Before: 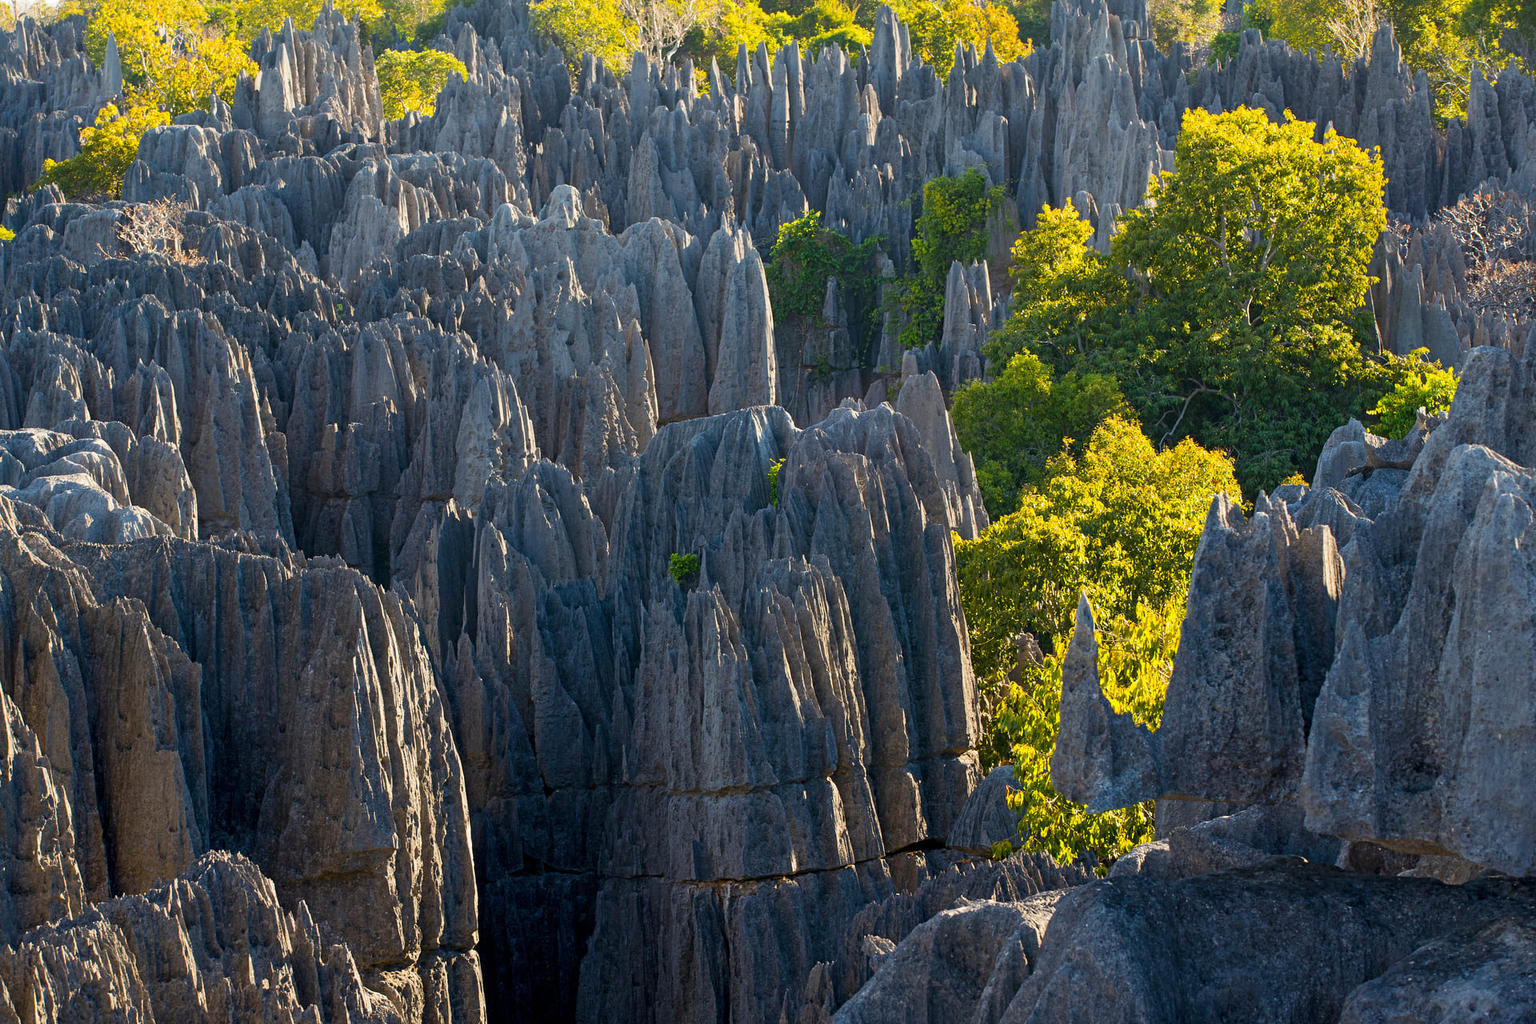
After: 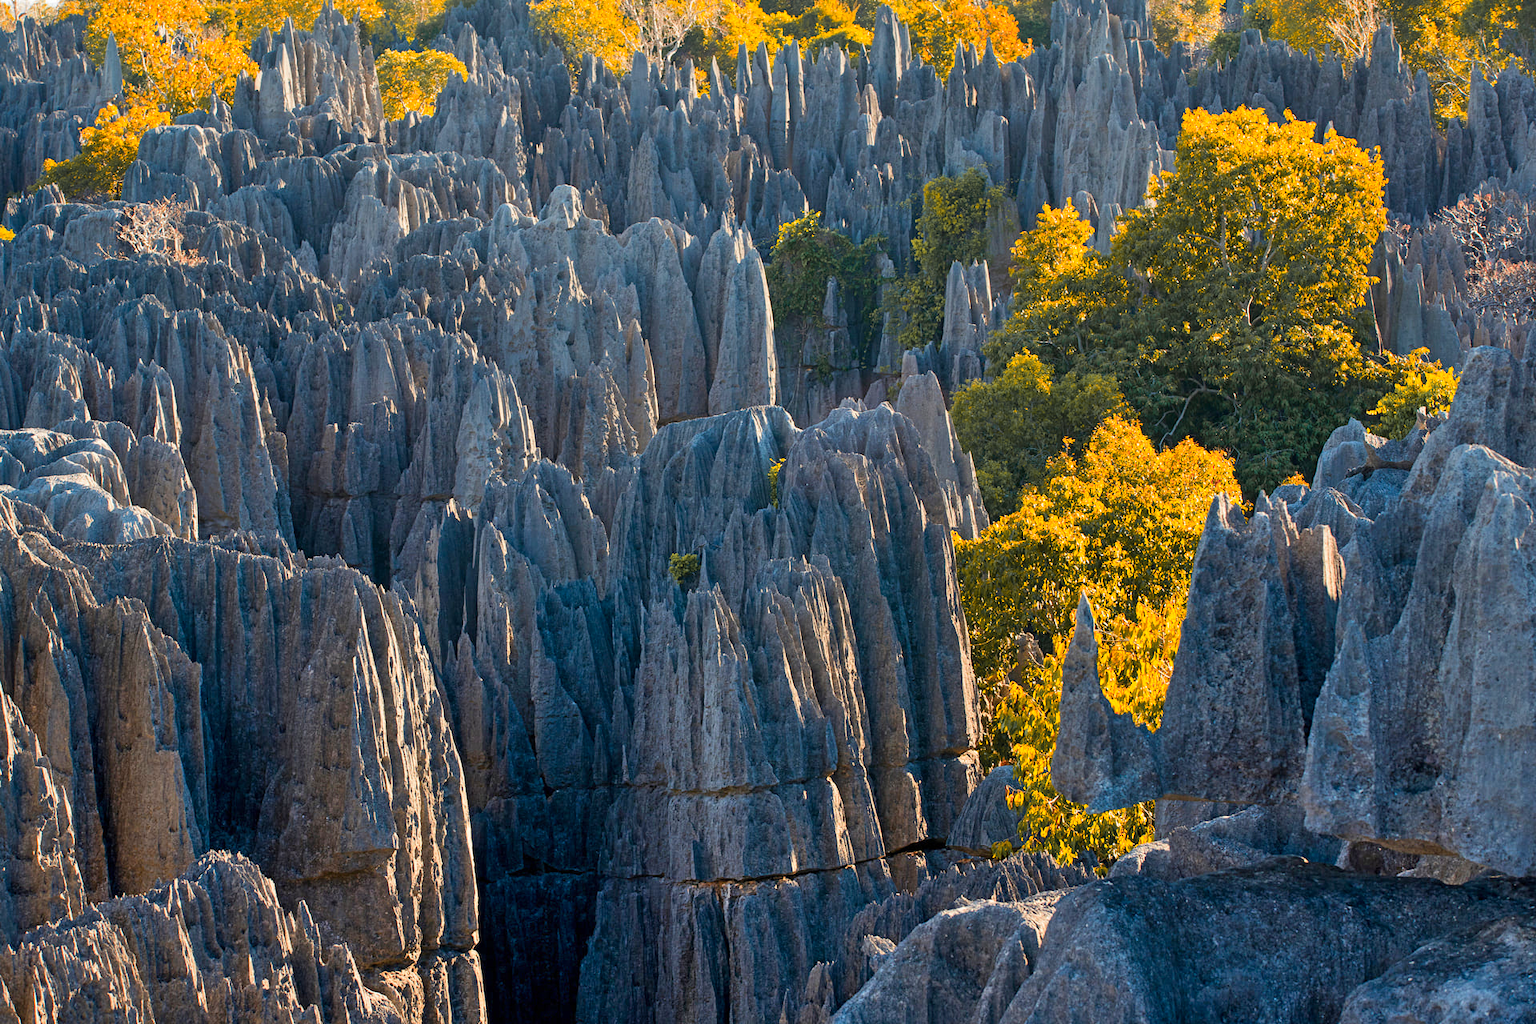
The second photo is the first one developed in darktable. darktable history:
contrast brightness saturation: contrast 0.04, saturation 0.07
color zones: curves: ch1 [(0.263, 0.53) (0.376, 0.287) (0.487, 0.512) (0.748, 0.547) (1, 0.513)]; ch2 [(0.262, 0.45) (0.751, 0.477)], mix 31.98%
shadows and highlights: radius 100.41, shadows 50.55, highlights -64.36, highlights color adjustment 49.82%, soften with gaussian
